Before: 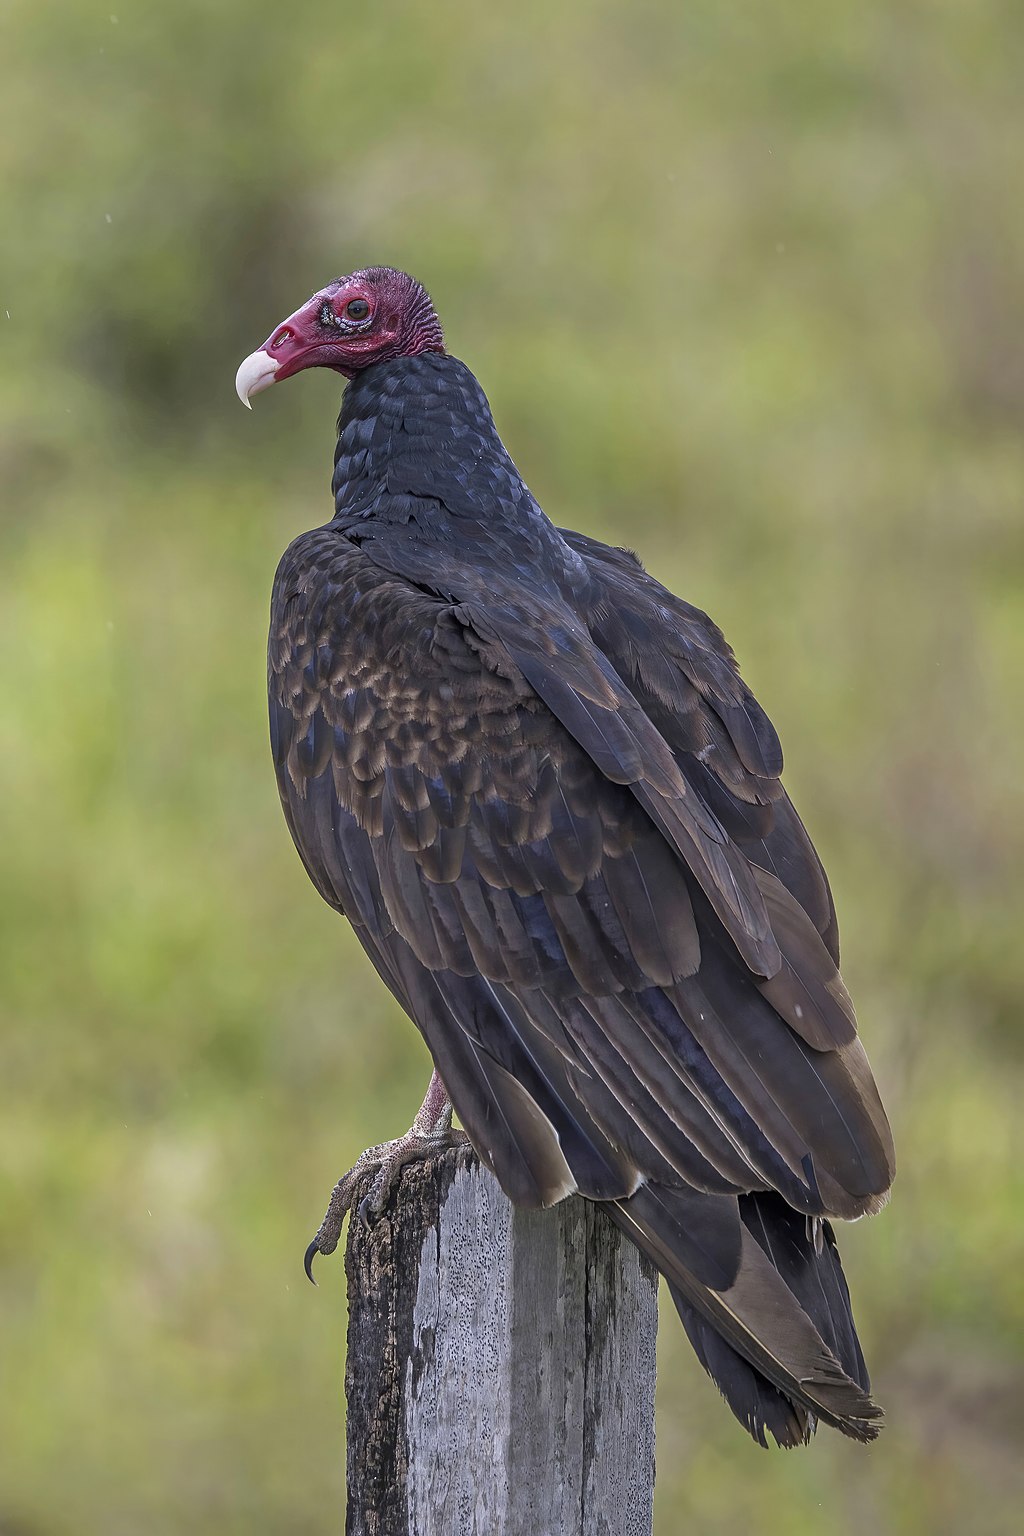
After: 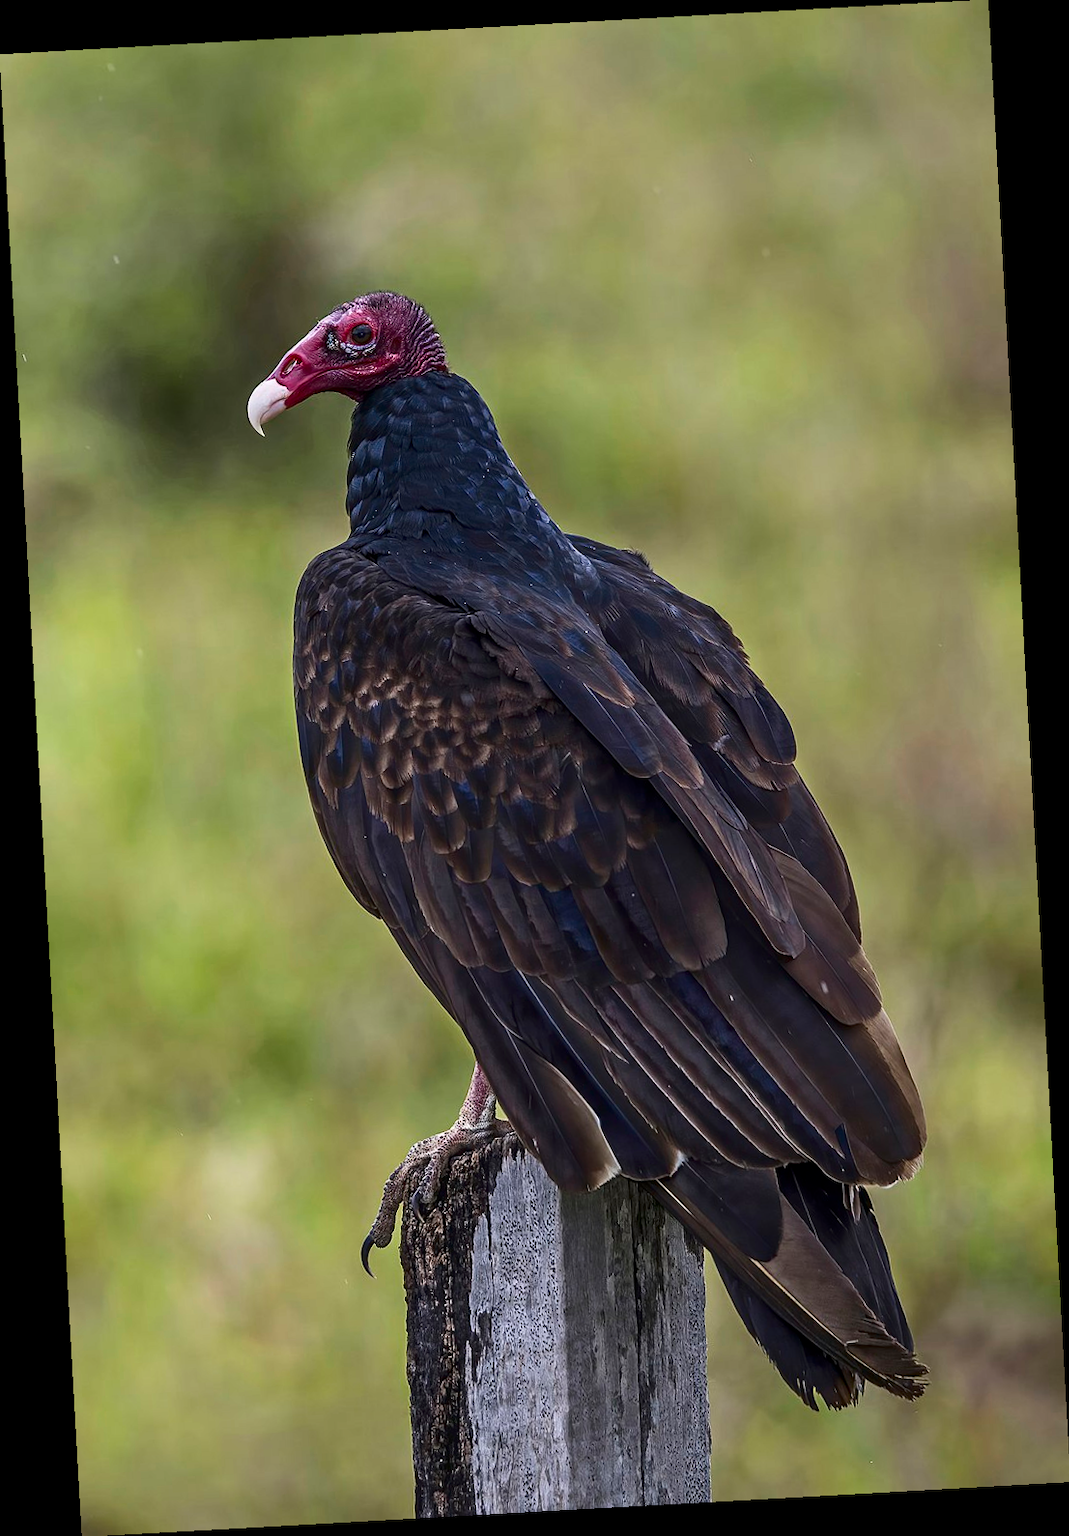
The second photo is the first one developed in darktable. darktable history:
contrast brightness saturation: contrast 0.2, brightness -0.11, saturation 0.1
rotate and perspective: rotation -3.18°, automatic cropping off
